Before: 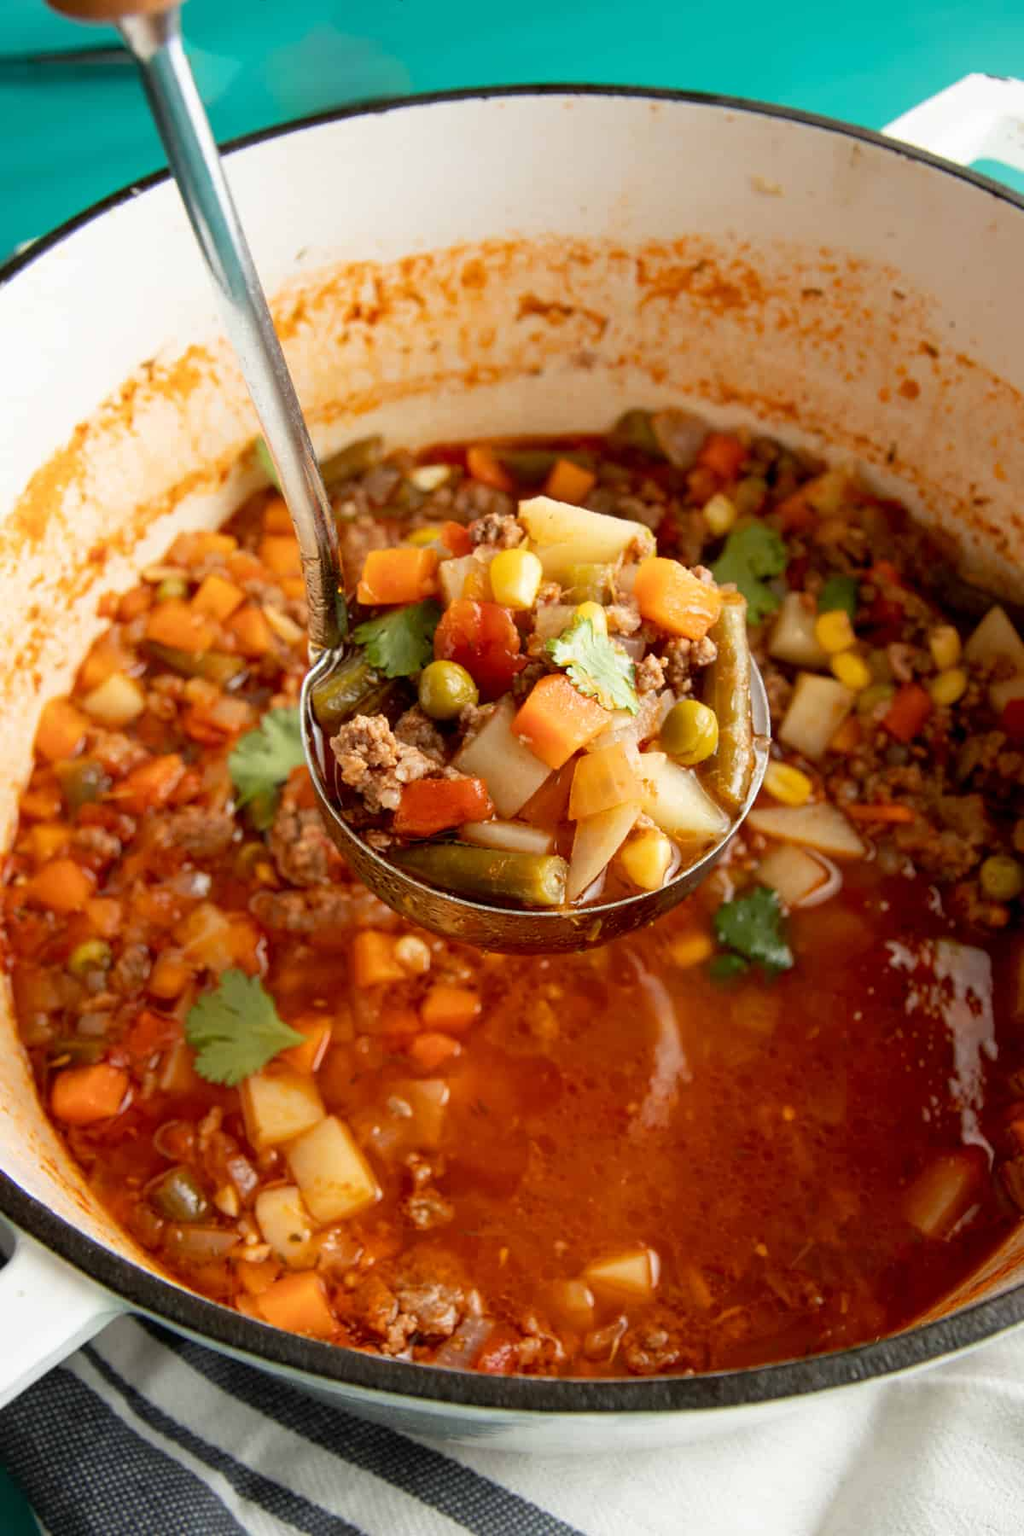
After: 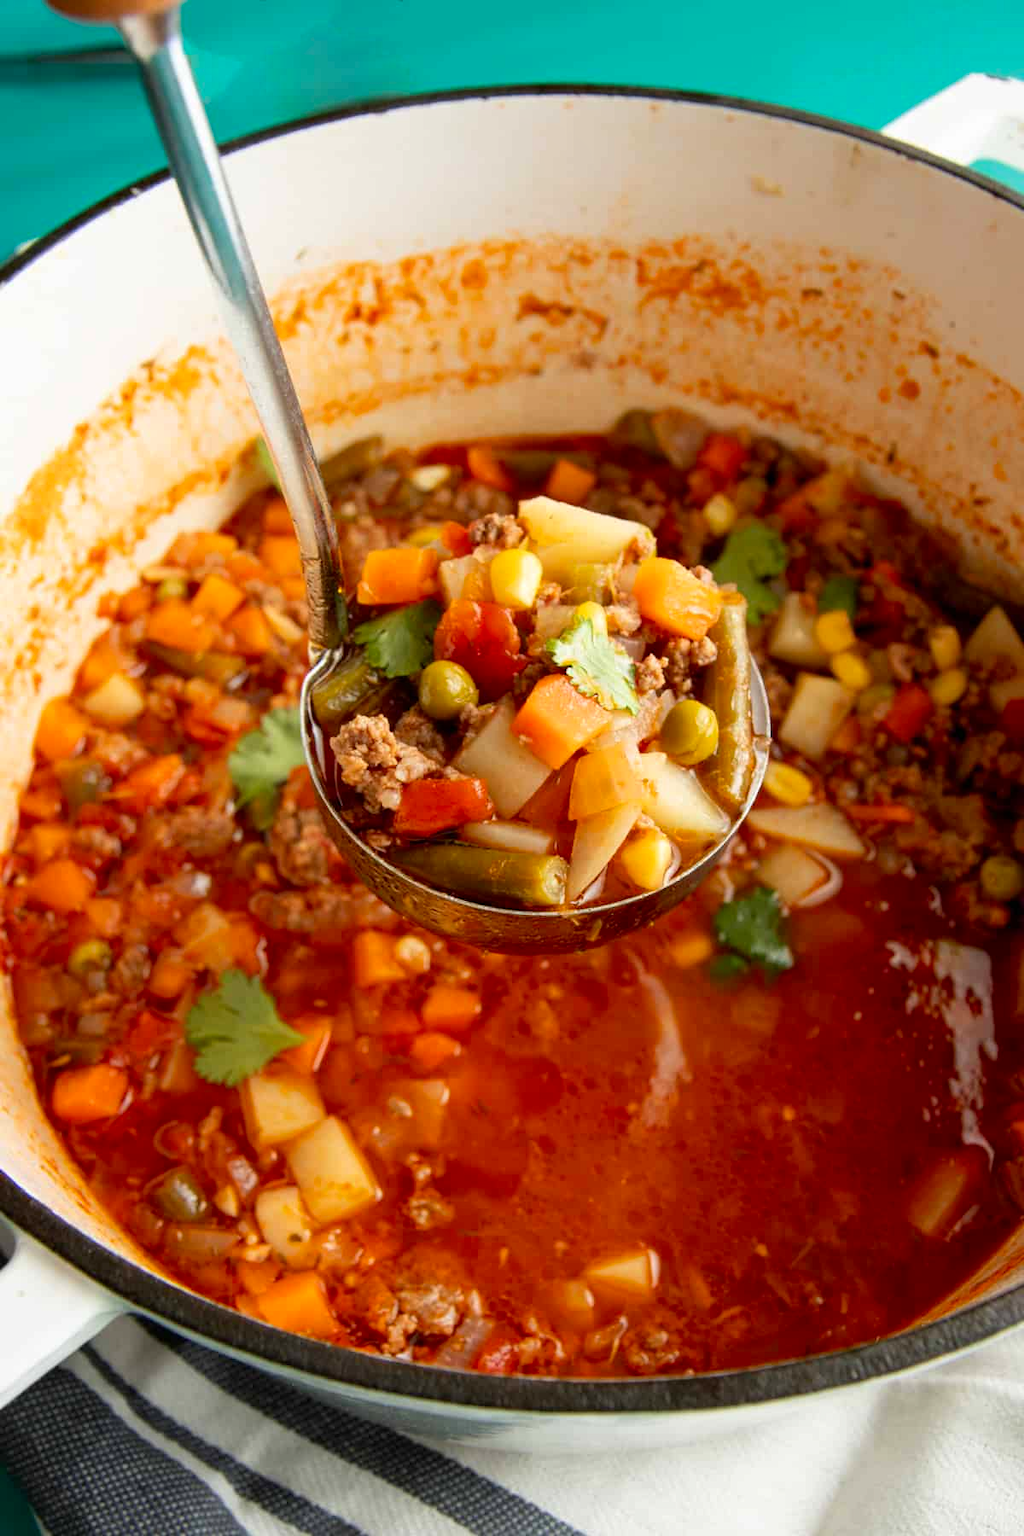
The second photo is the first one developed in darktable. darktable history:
contrast brightness saturation: contrast 0.043, saturation 0.155
tone equalizer: on, module defaults
